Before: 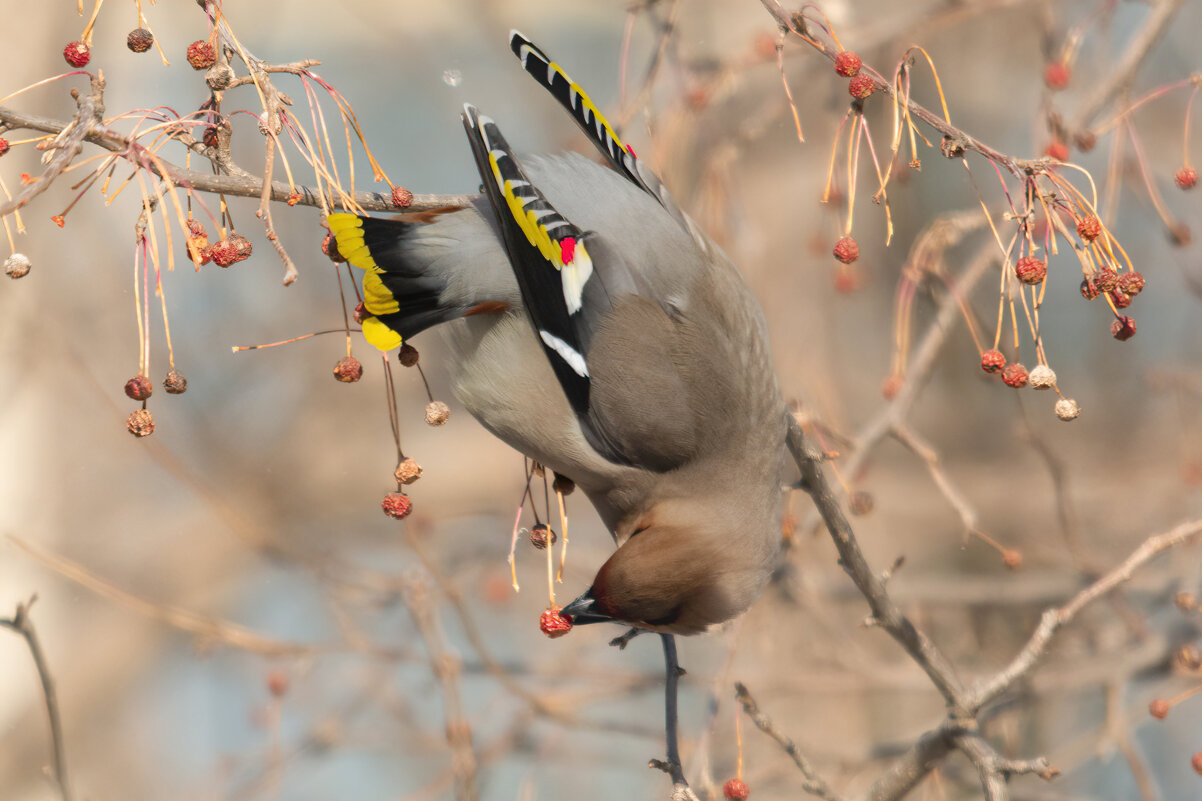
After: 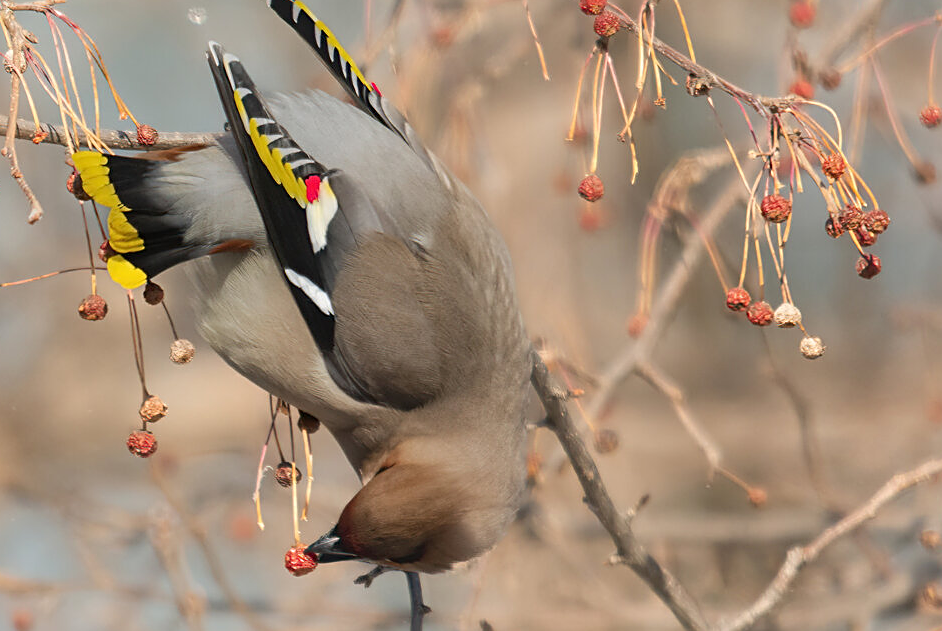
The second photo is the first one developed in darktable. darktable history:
sharpen: on, module defaults
crop and rotate: left 21.229%, top 7.855%, right 0.319%, bottom 13.324%
